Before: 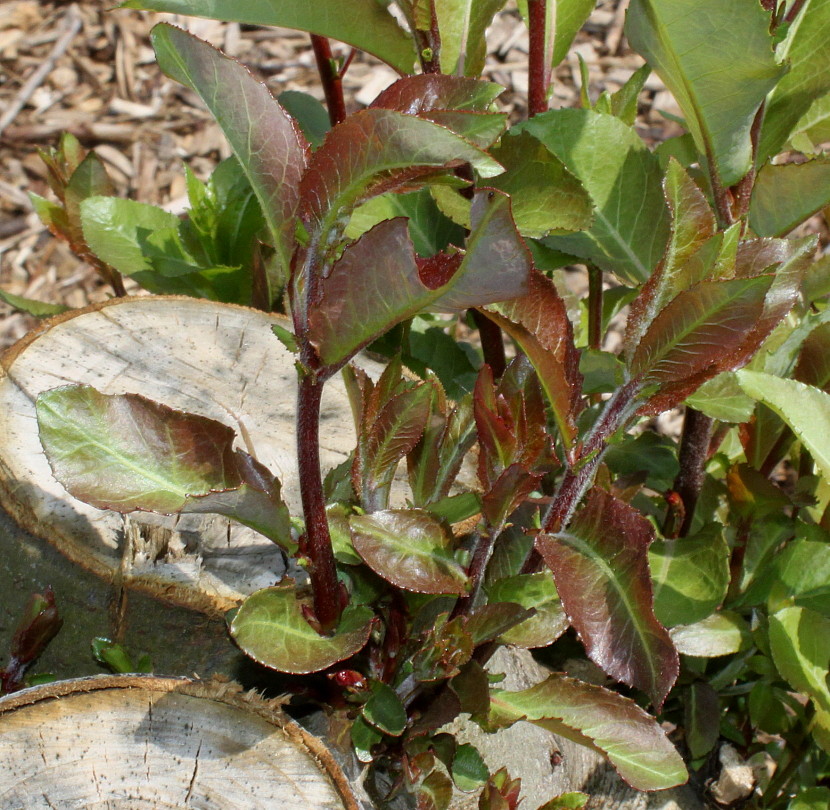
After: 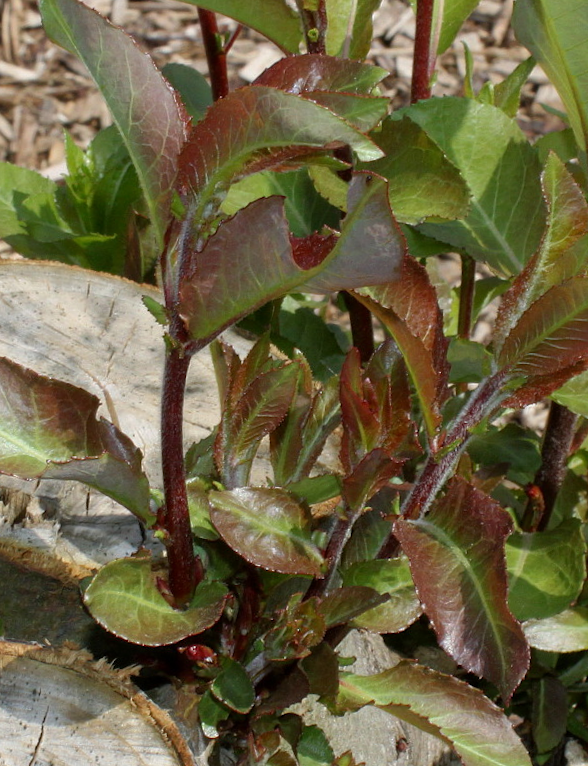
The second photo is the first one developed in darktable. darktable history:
crop and rotate: angle -3.27°, left 14.277%, top 0.028%, right 10.766%, bottom 0.028%
base curve: curves: ch0 [(0, 0) (0.74, 0.67) (1, 1)]
